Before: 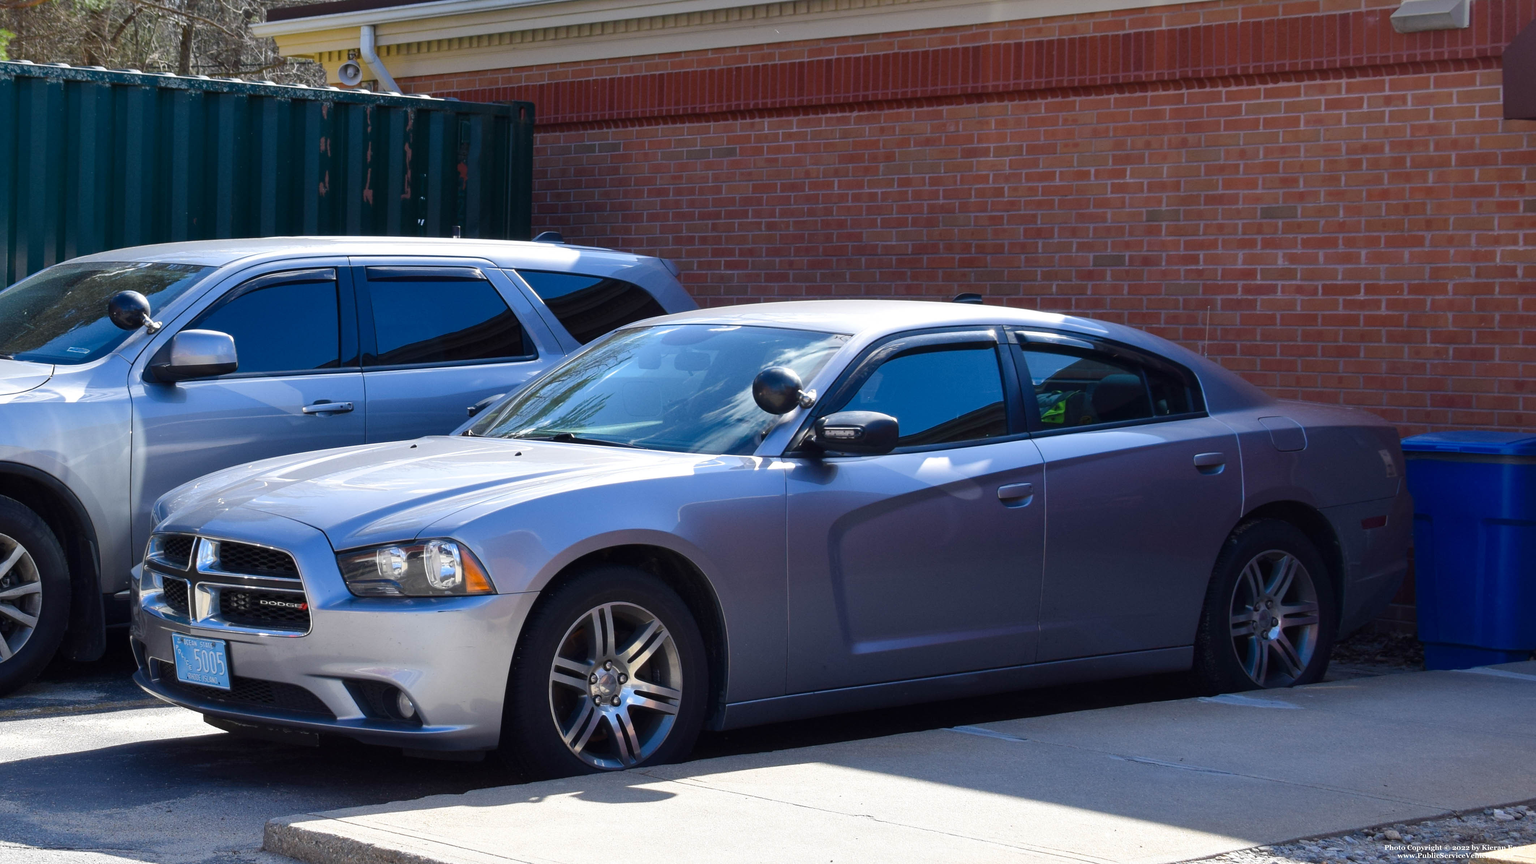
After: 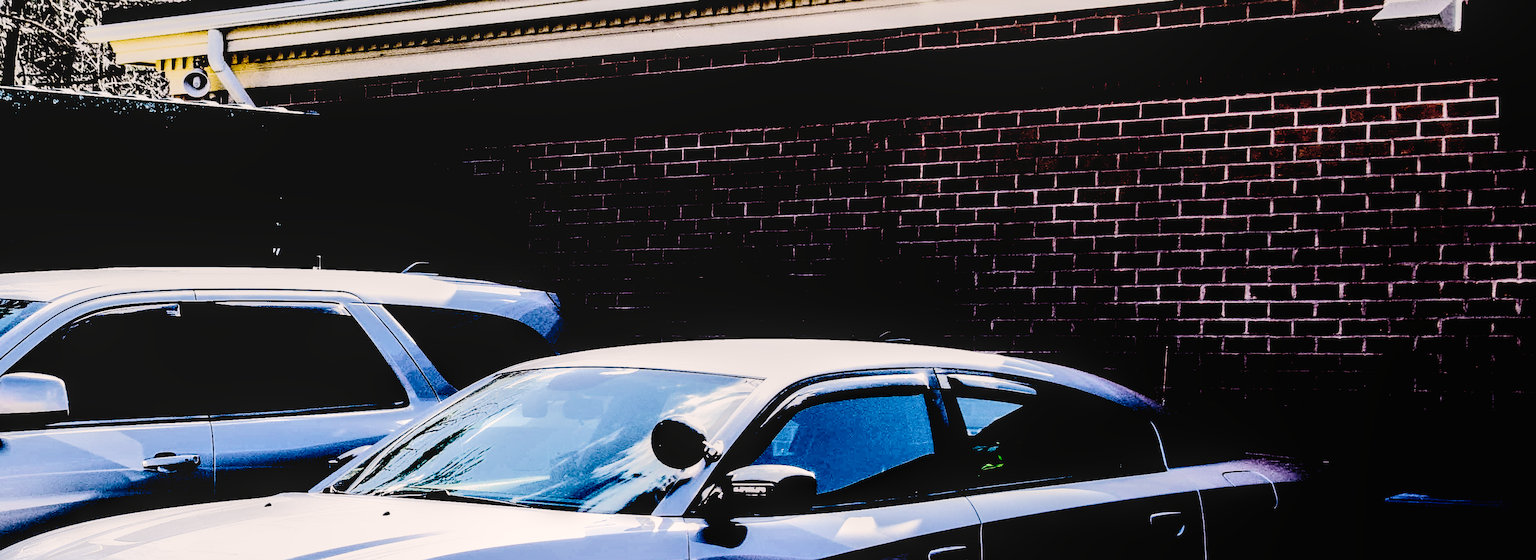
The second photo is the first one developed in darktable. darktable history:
contrast brightness saturation: contrast 0.285
color correction: highlights a* 5.55, highlights b* 5.26, saturation 0.679
tone equalizer: -7 EV -0.602 EV, -6 EV 1 EV, -5 EV -0.477 EV, -4 EV 0.416 EV, -3 EV 0.428 EV, -2 EV 0.176 EV, -1 EV -0.164 EV, +0 EV -0.382 EV, edges refinement/feathering 500, mask exposure compensation -1.57 EV, preserve details no
crop and rotate: left 11.515%, bottom 42.615%
local contrast: on, module defaults
sharpen: on, module defaults
filmic rgb: black relative exposure -1.09 EV, white relative exposure 2.09 EV, hardness 1.51, contrast 2.245, preserve chrominance no, color science v4 (2020), type of noise poissonian
tone curve: curves: ch0 [(0, 0.01) (0.052, 0.045) (0.136, 0.133) (0.29, 0.332) (0.453, 0.531) (0.676, 0.751) (0.89, 0.919) (1, 1)]; ch1 [(0, 0) (0.094, 0.081) (0.285, 0.299) (0.385, 0.403) (0.447, 0.429) (0.495, 0.496) (0.544, 0.552) (0.589, 0.612) (0.722, 0.728) (1, 1)]; ch2 [(0, 0) (0.257, 0.217) (0.43, 0.421) (0.498, 0.507) (0.531, 0.544) (0.56, 0.579) (0.625, 0.642) (1, 1)], preserve colors none
